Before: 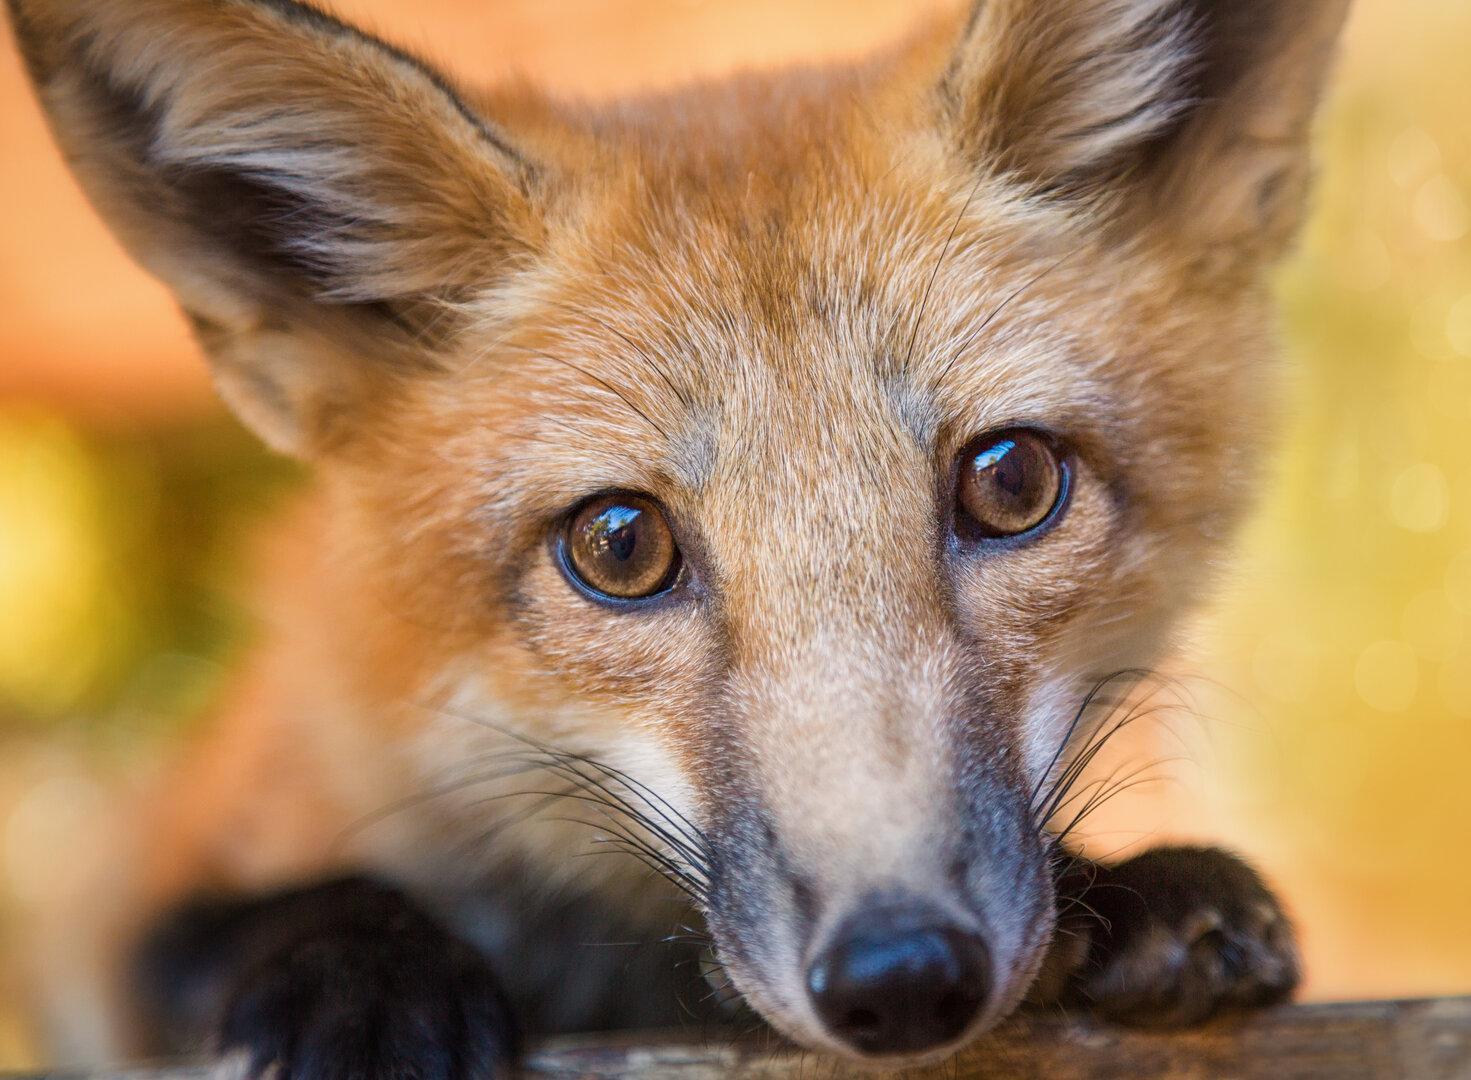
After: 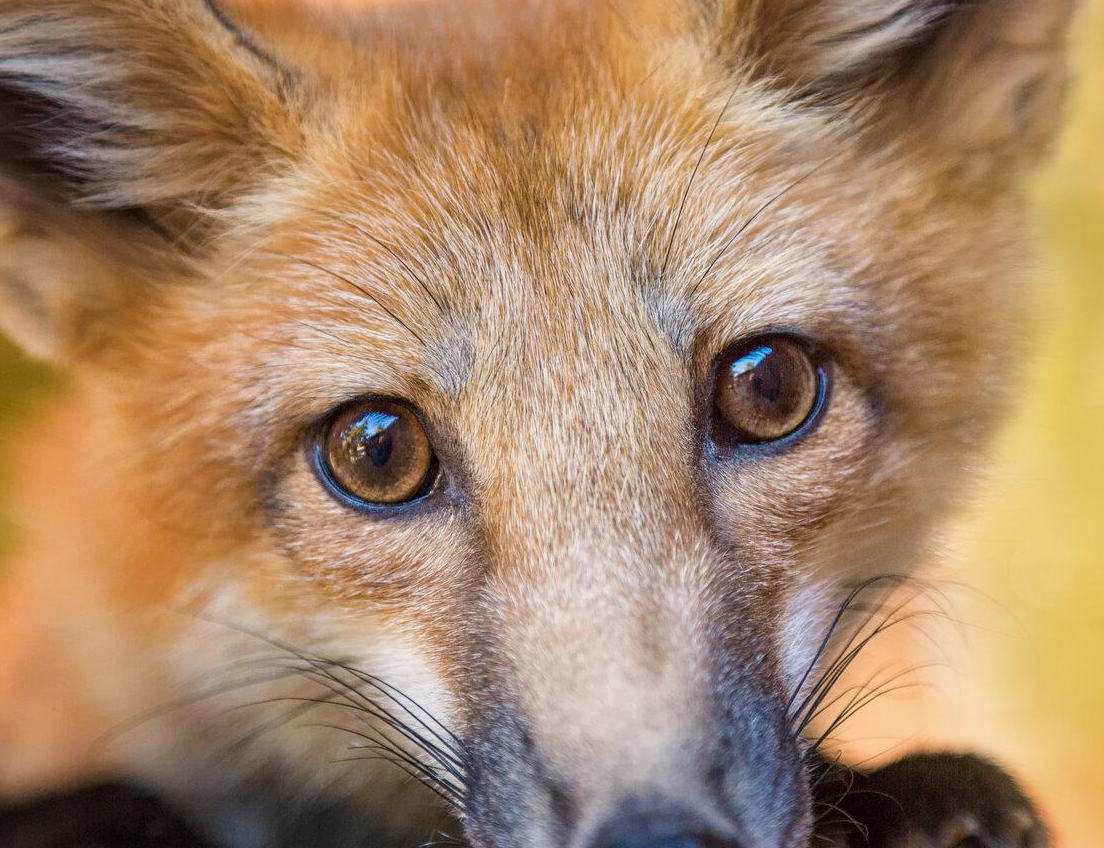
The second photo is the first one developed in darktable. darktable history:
crop: left 16.579%, top 8.767%, right 8.368%, bottom 12.66%
